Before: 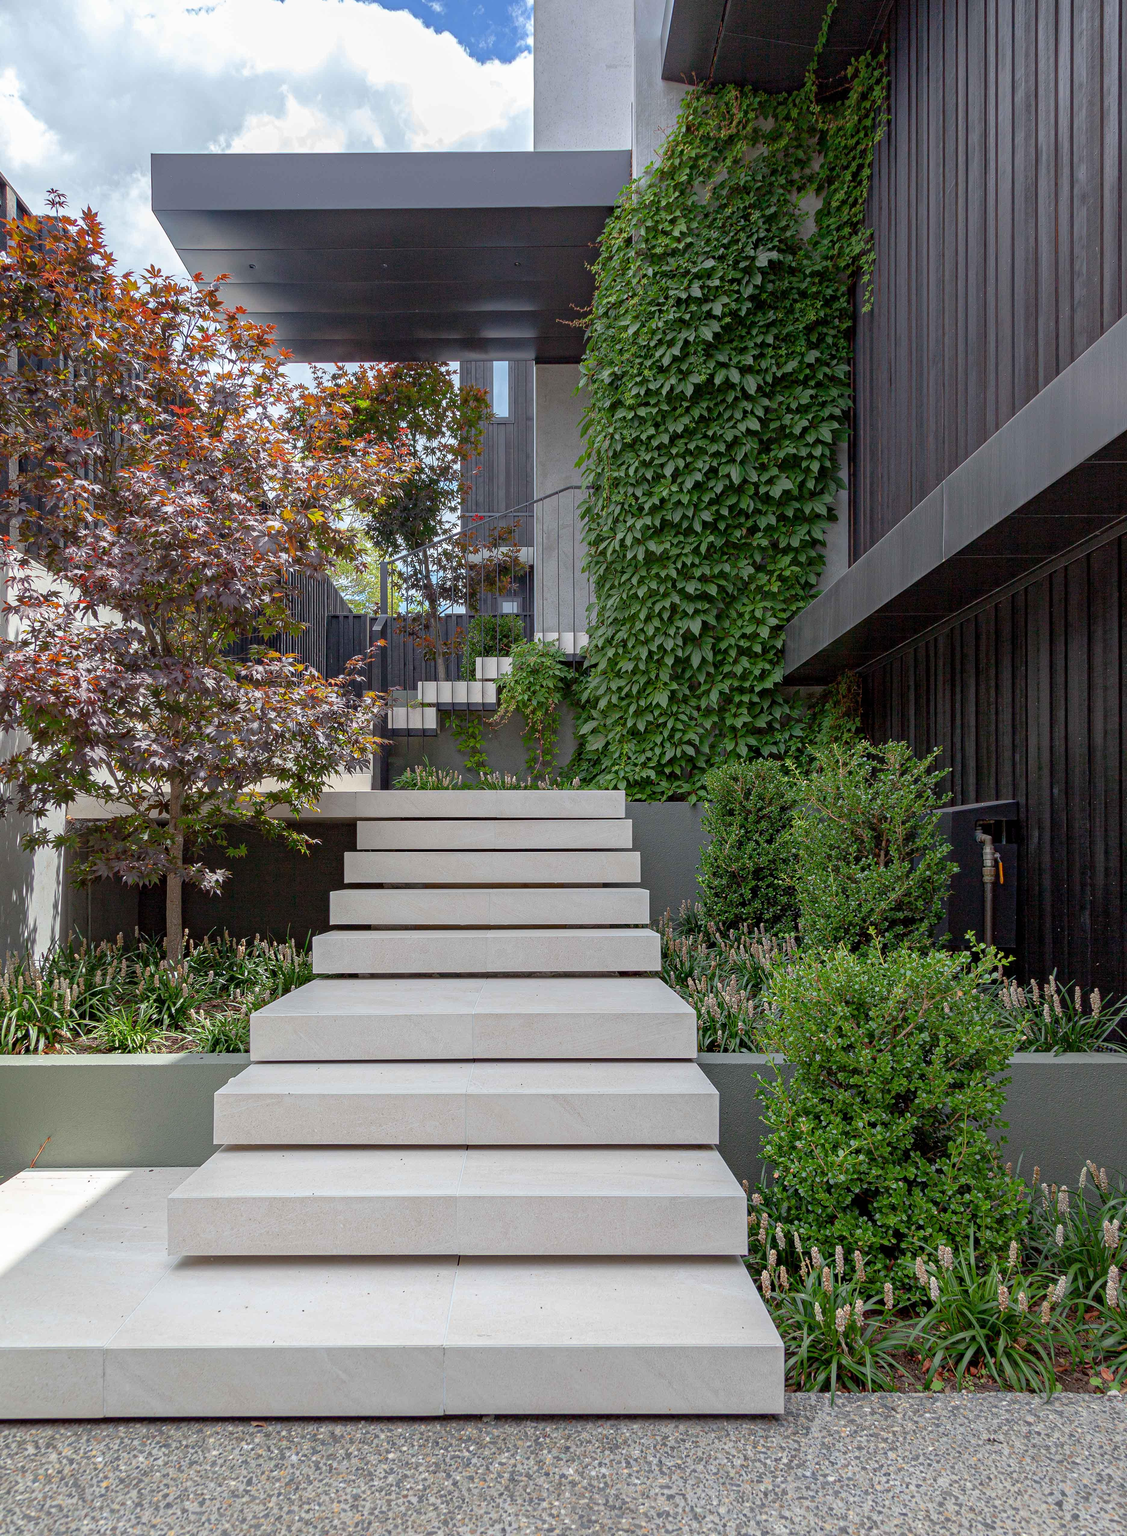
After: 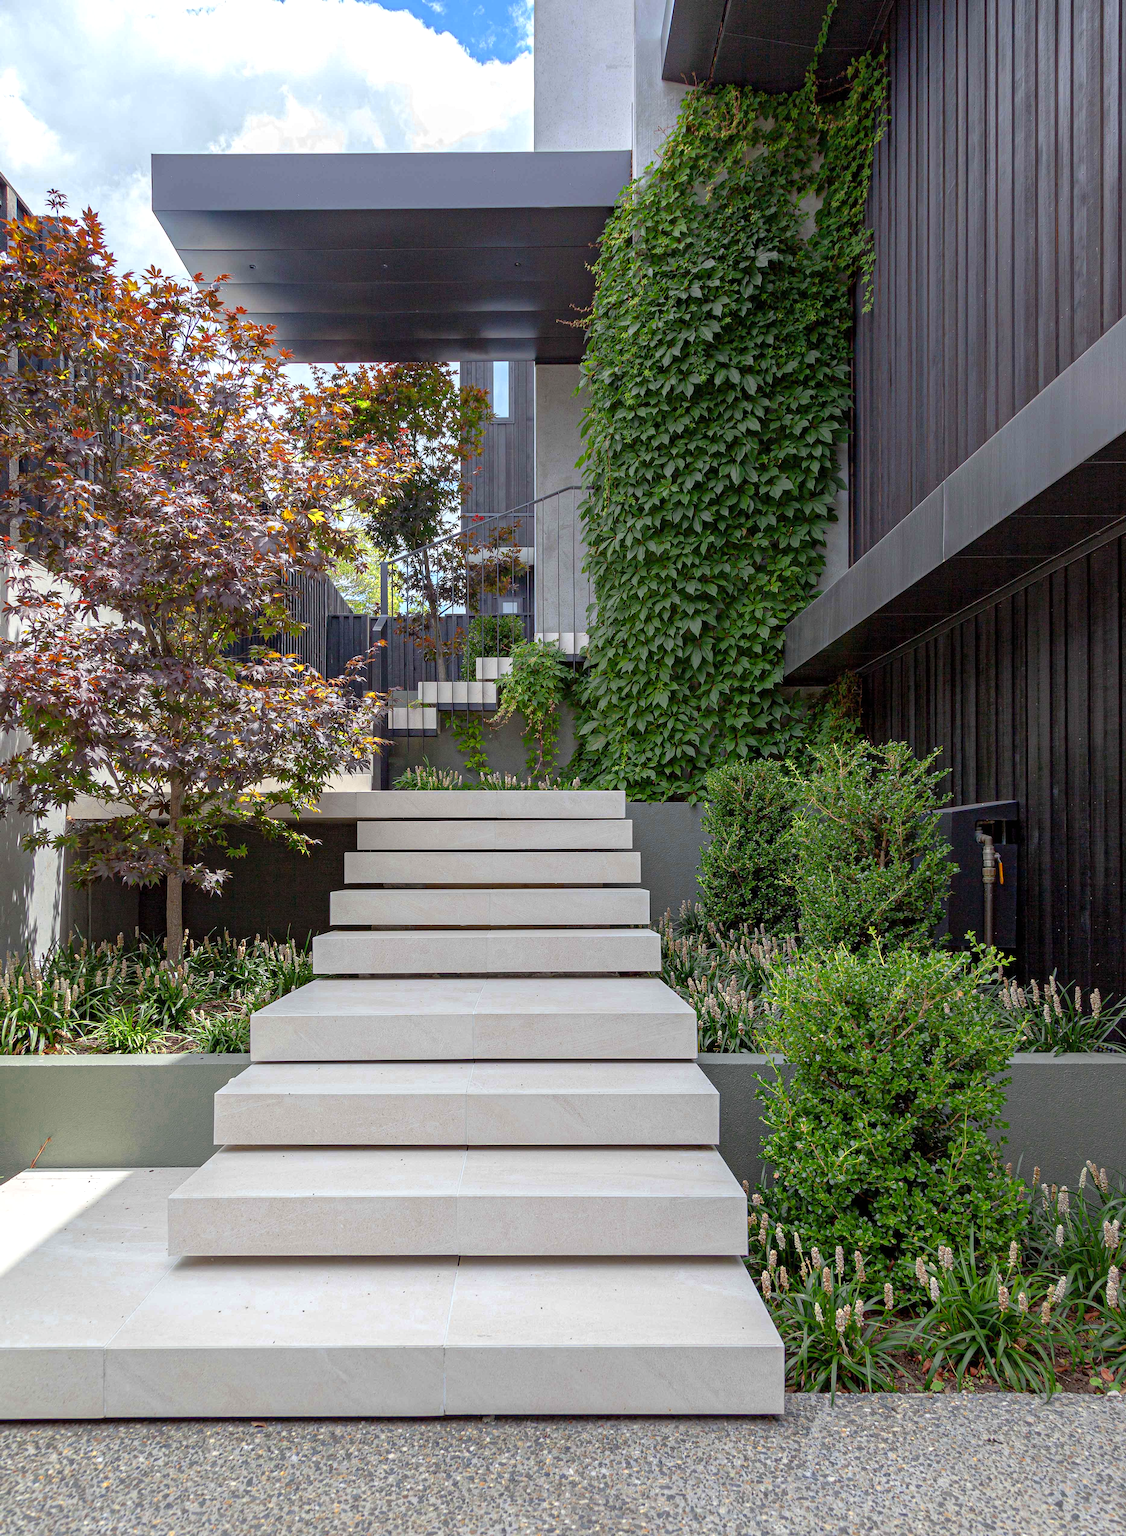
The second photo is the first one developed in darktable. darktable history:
color zones: curves: ch0 [(0, 0.485) (0.178, 0.476) (0.261, 0.623) (0.411, 0.403) (0.708, 0.603) (0.934, 0.412)]; ch1 [(0.003, 0.485) (0.149, 0.496) (0.229, 0.584) (0.326, 0.551) (0.484, 0.262) (0.757, 0.643)]
exposure: exposure 0.129 EV, compensate highlight preservation false
